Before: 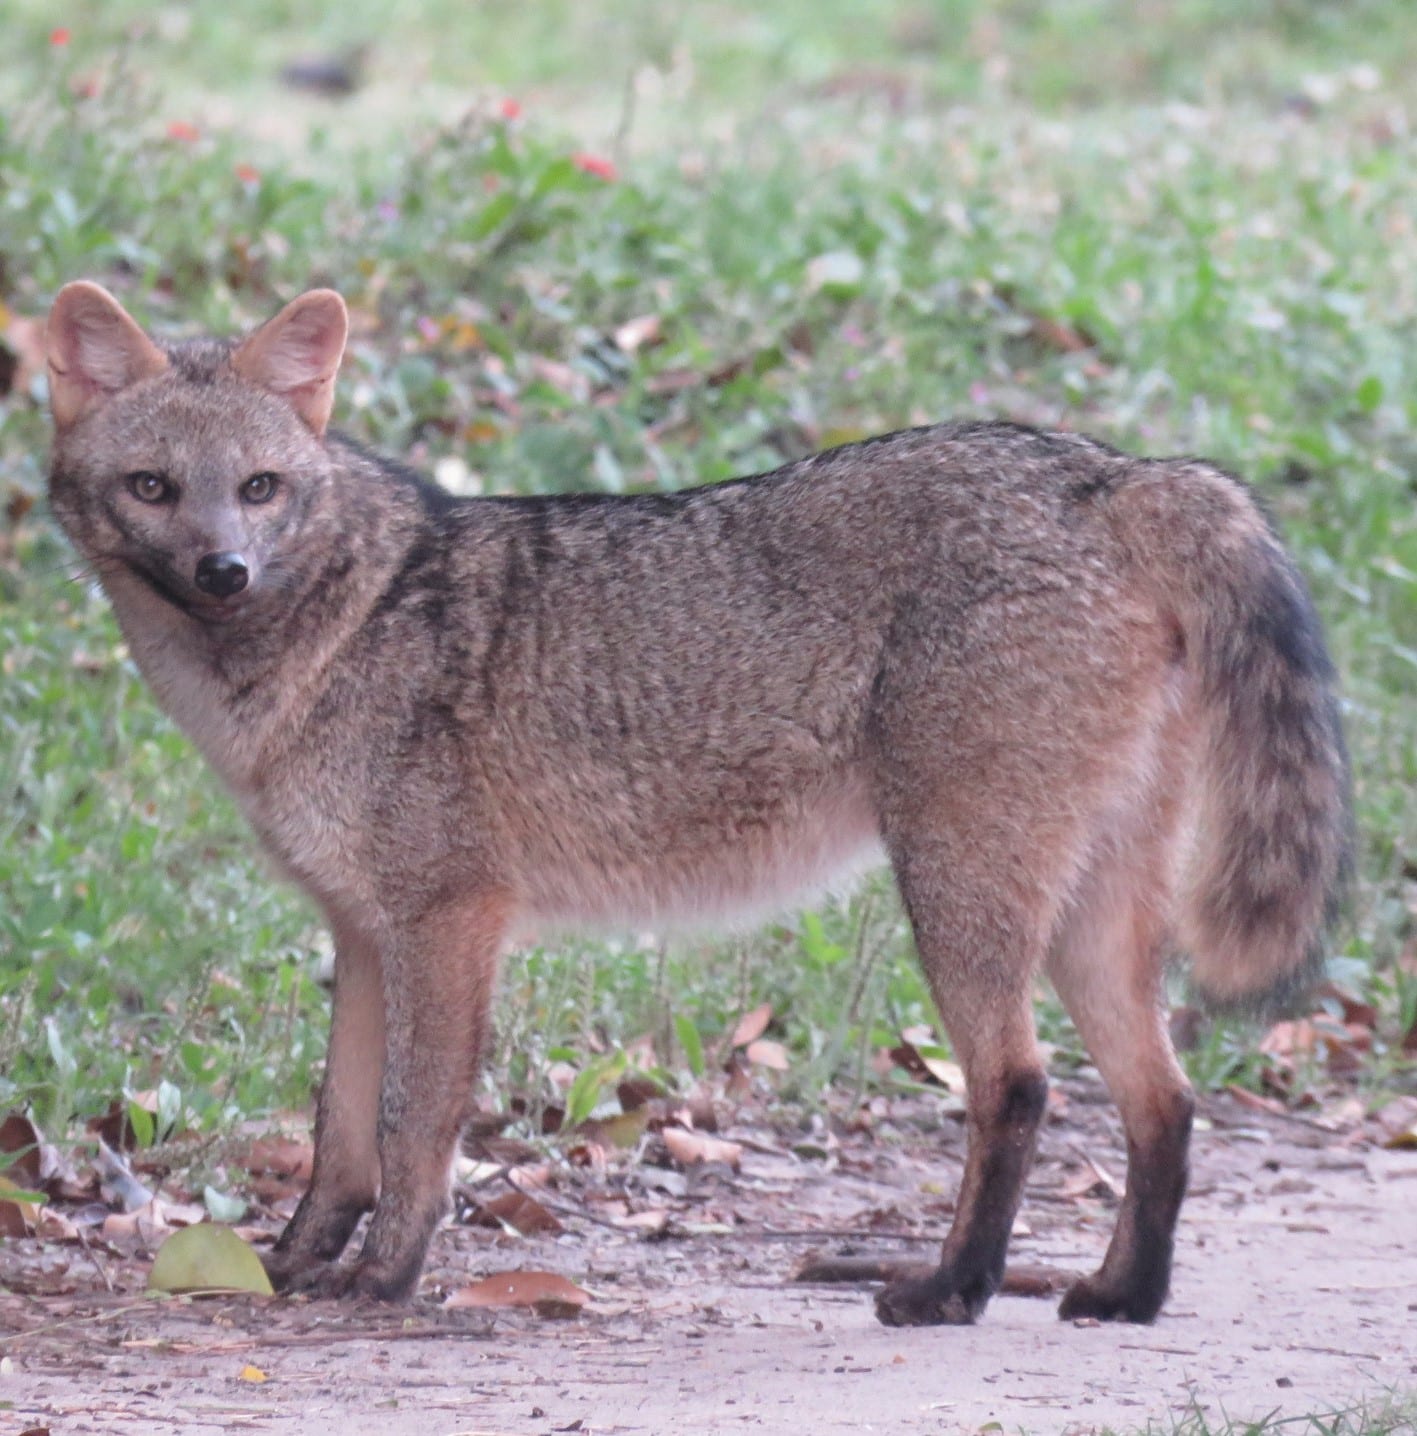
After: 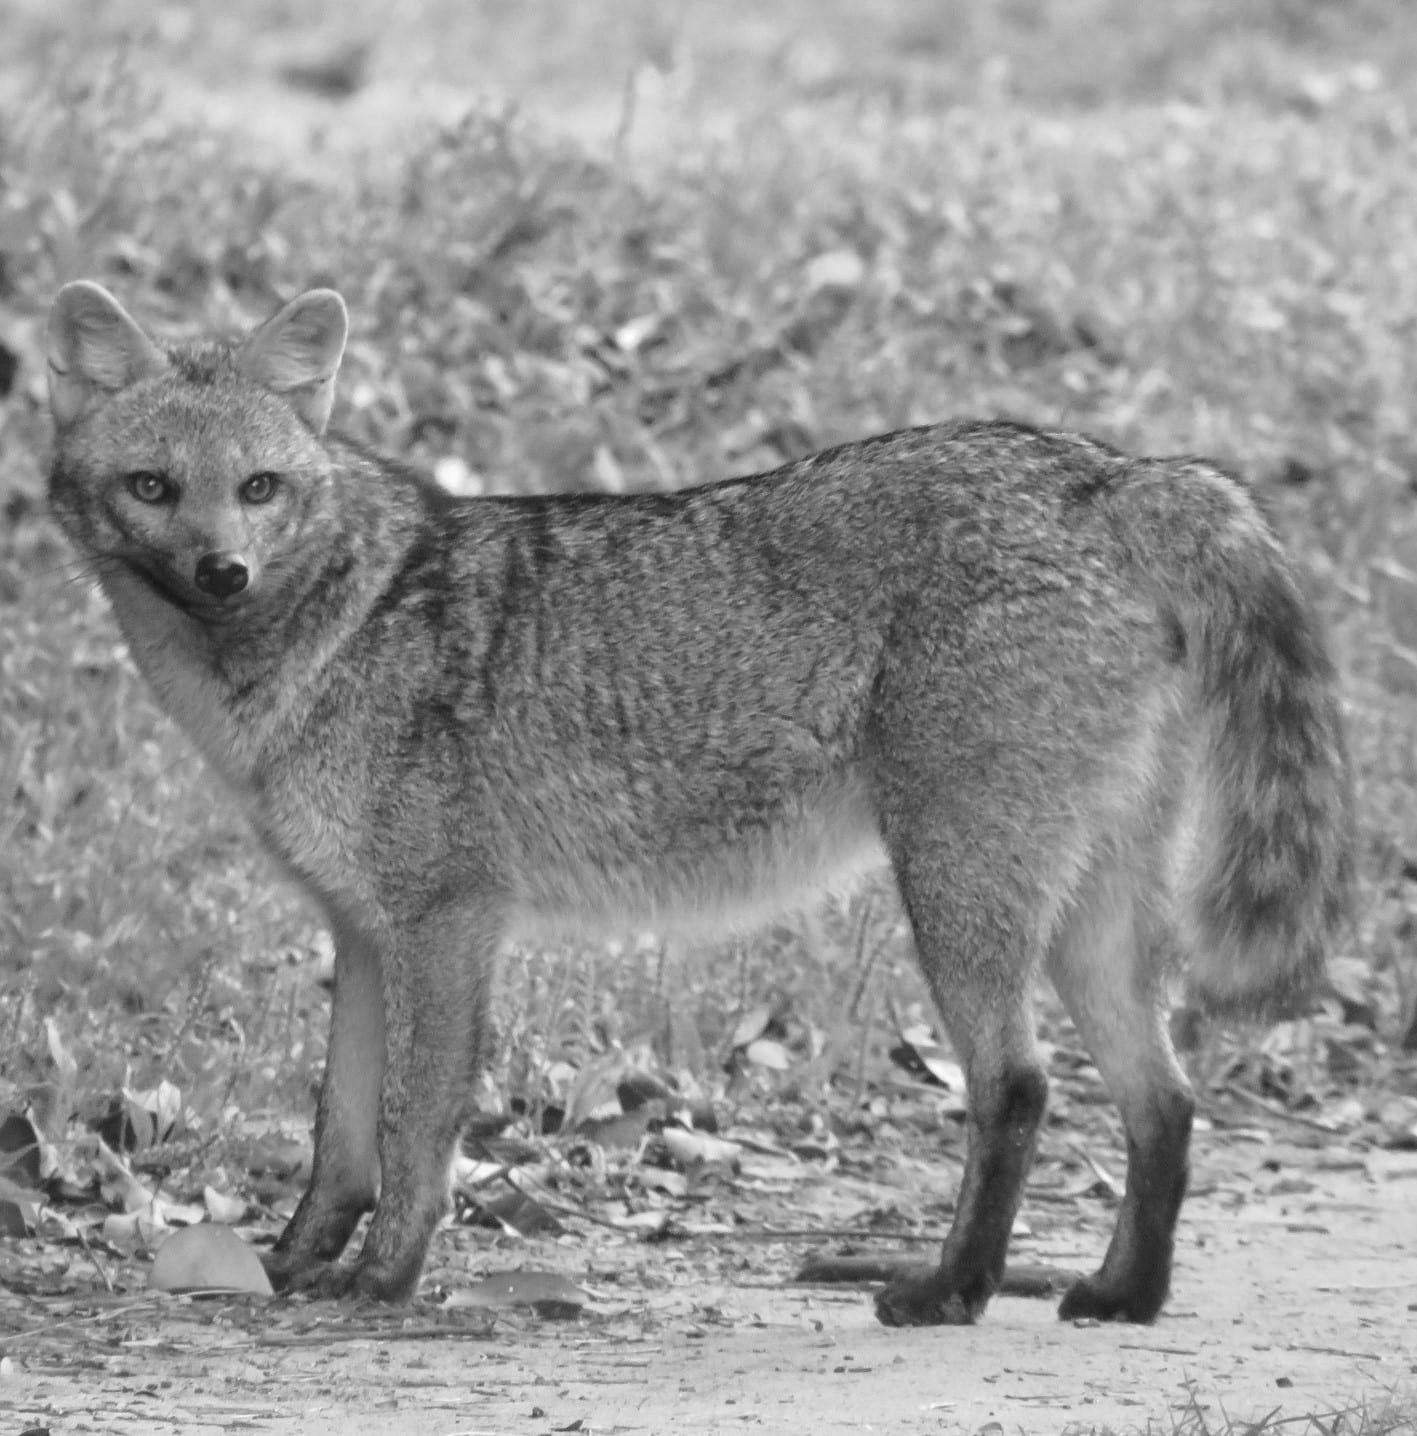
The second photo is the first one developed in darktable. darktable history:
monochrome: a 16.06, b 15.48, size 1
local contrast: mode bilateral grid, contrast 20, coarseness 50, detail 120%, midtone range 0.2
